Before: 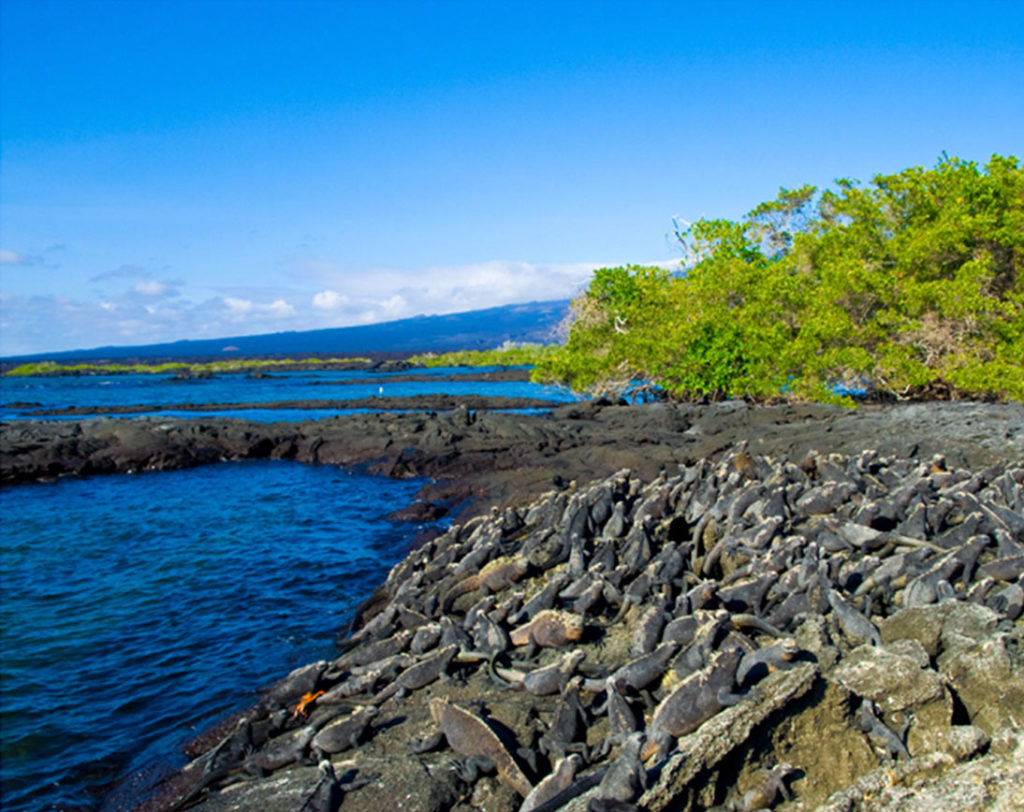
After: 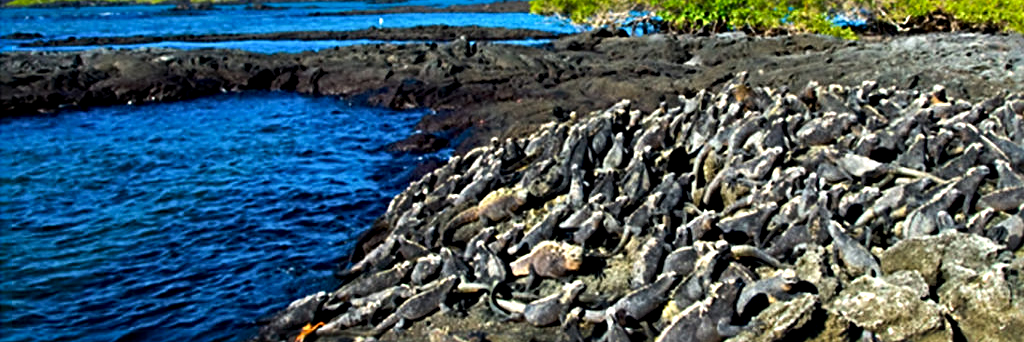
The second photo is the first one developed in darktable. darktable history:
exposure: black level correction 0.005, exposure 0.014 EV, compensate highlight preservation false
crop: top 45.551%, bottom 12.262%
sharpen: radius 4.883
tone equalizer: -8 EV -0.75 EV, -7 EV -0.7 EV, -6 EV -0.6 EV, -5 EV -0.4 EV, -3 EV 0.4 EV, -2 EV 0.6 EV, -1 EV 0.7 EV, +0 EV 0.75 EV, edges refinement/feathering 500, mask exposure compensation -1.57 EV, preserve details no
